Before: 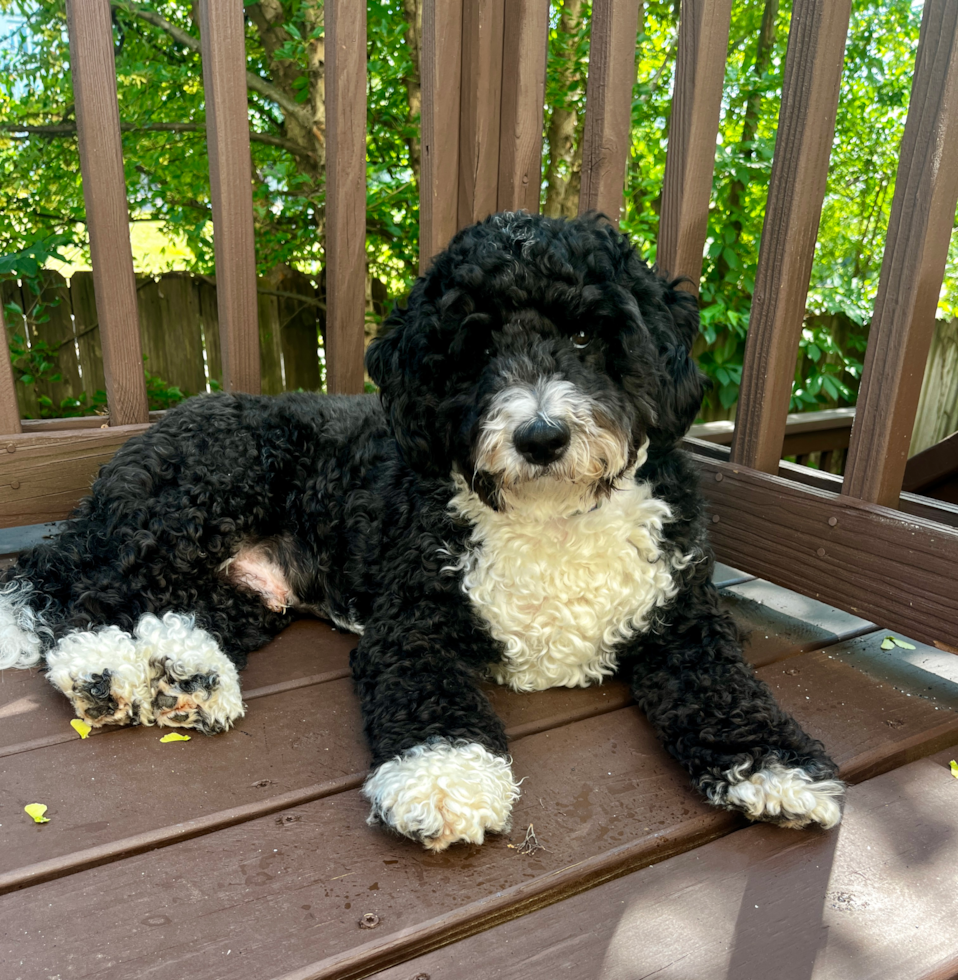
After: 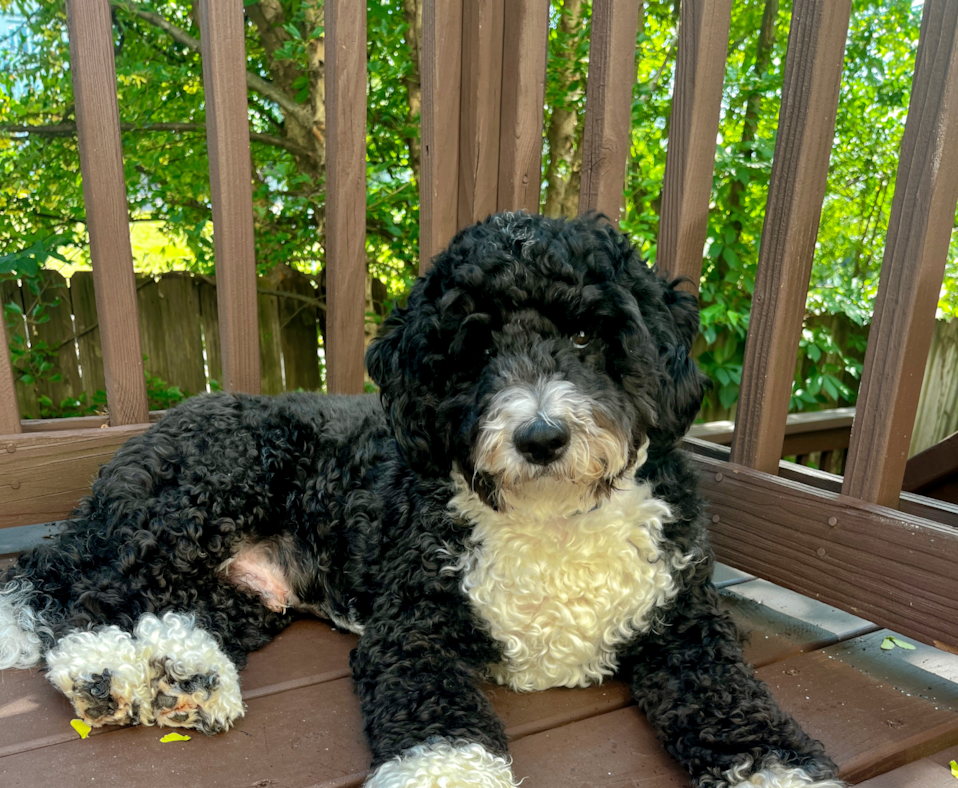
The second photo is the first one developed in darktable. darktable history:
local contrast: mode bilateral grid, contrast 100, coarseness 100, detail 109%, midtone range 0.2
crop: bottom 19.586%
shadows and highlights: highlights color adjustment 89.63%
